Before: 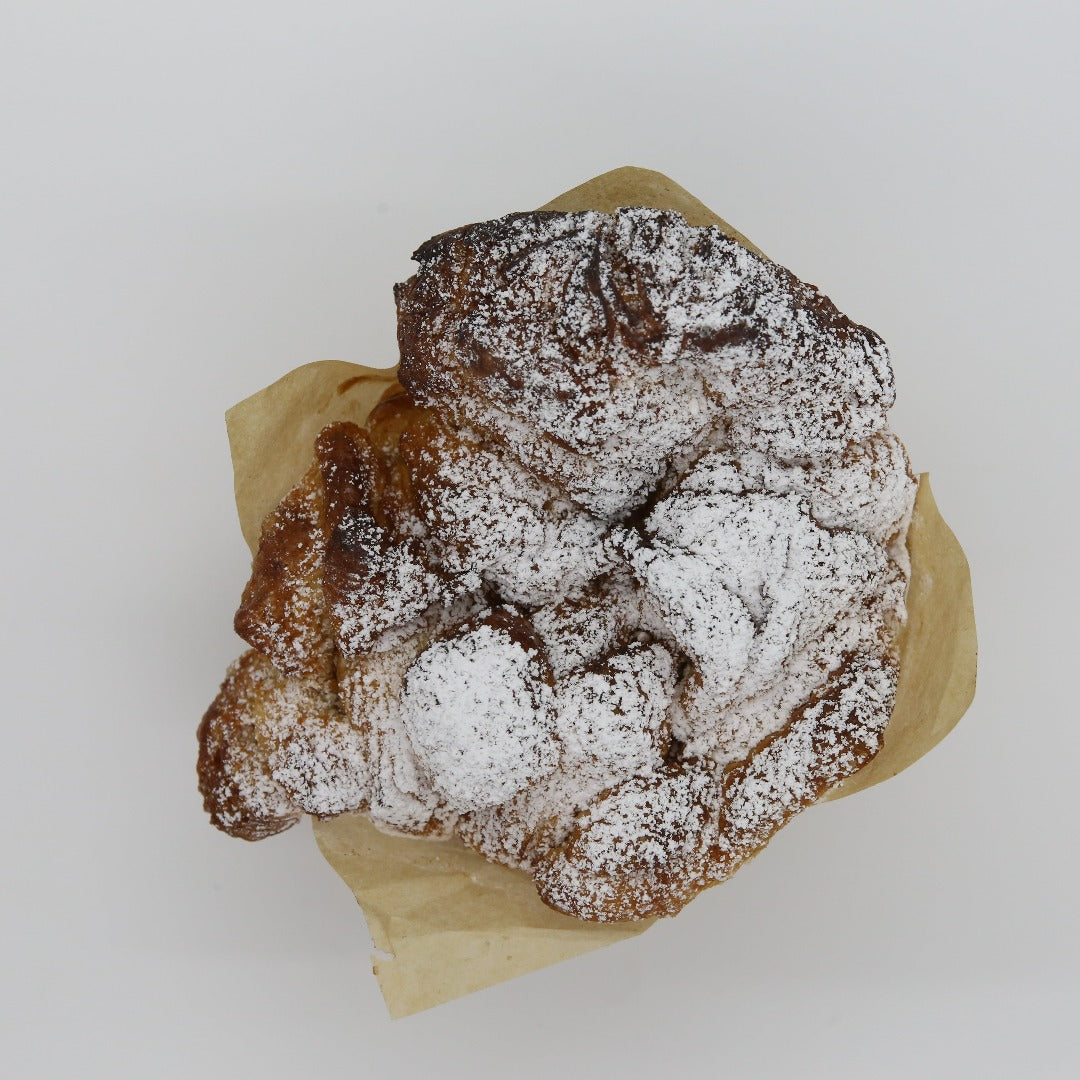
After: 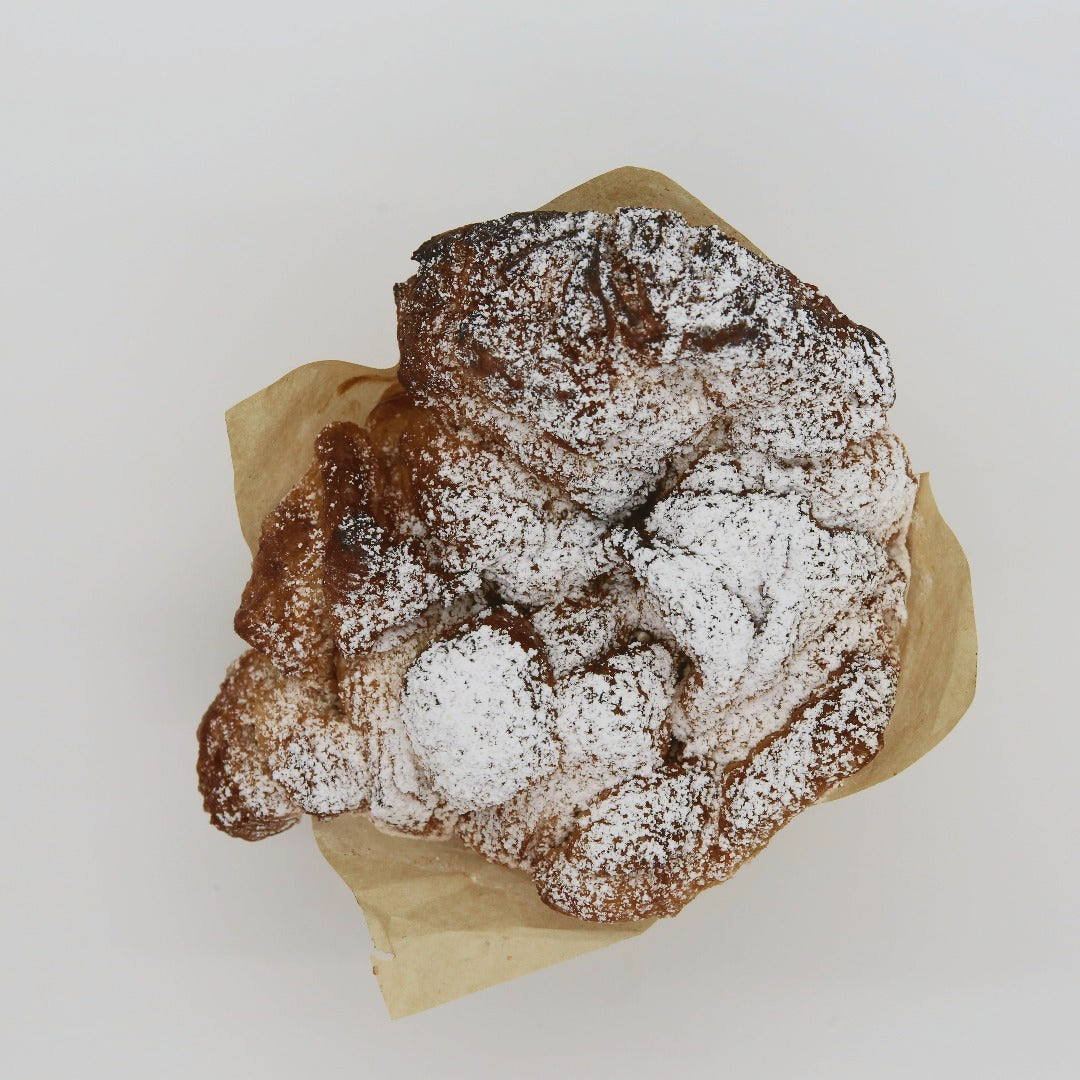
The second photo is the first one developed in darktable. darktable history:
color balance: mode lift, gamma, gain (sRGB), lift [1, 0.99, 1.01, 0.992], gamma [1, 1.037, 0.974, 0.963]
tone curve: curves: ch0 [(0, 0.045) (0.155, 0.169) (0.46, 0.466) (0.751, 0.788) (1, 0.961)]; ch1 [(0, 0) (0.43, 0.408) (0.472, 0.469) (0.505, 0.503) (0.553, 0.563) (0.592, 0.581) (0.631, 0.625) (1, 1)]; ch2 [(0, 0) (0.505, 0.495) (0.55, 0.557) (0.583, 0.573) (1, 1)], color space Lab, independent channels, preserve colors none
color correction: highlights b* 3
